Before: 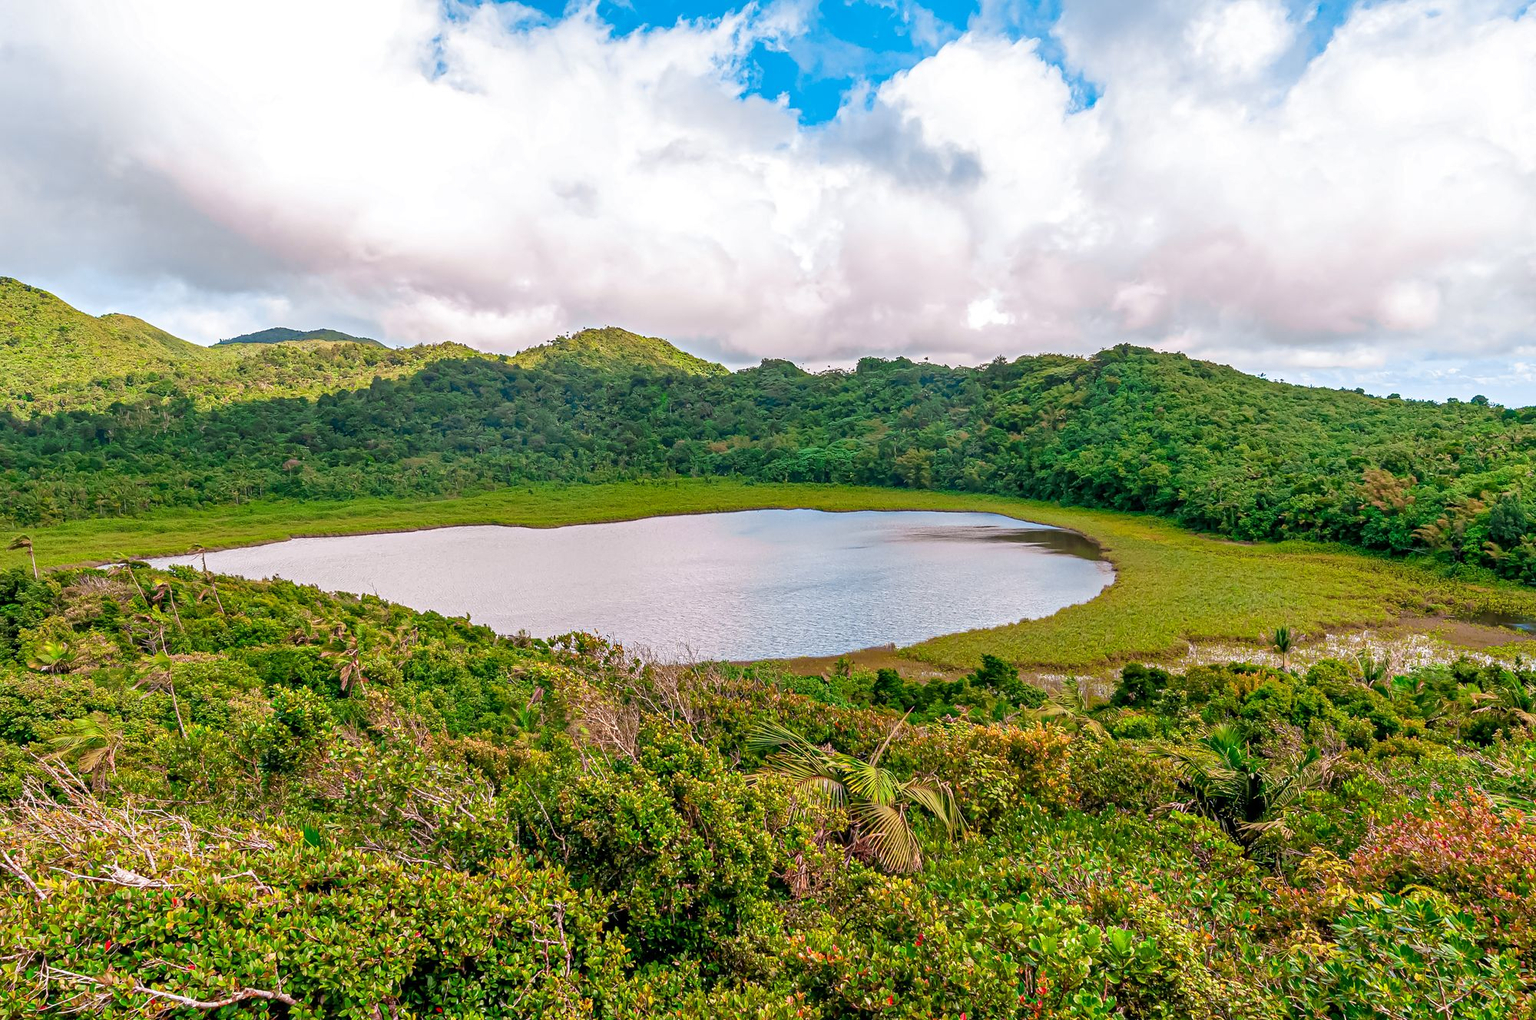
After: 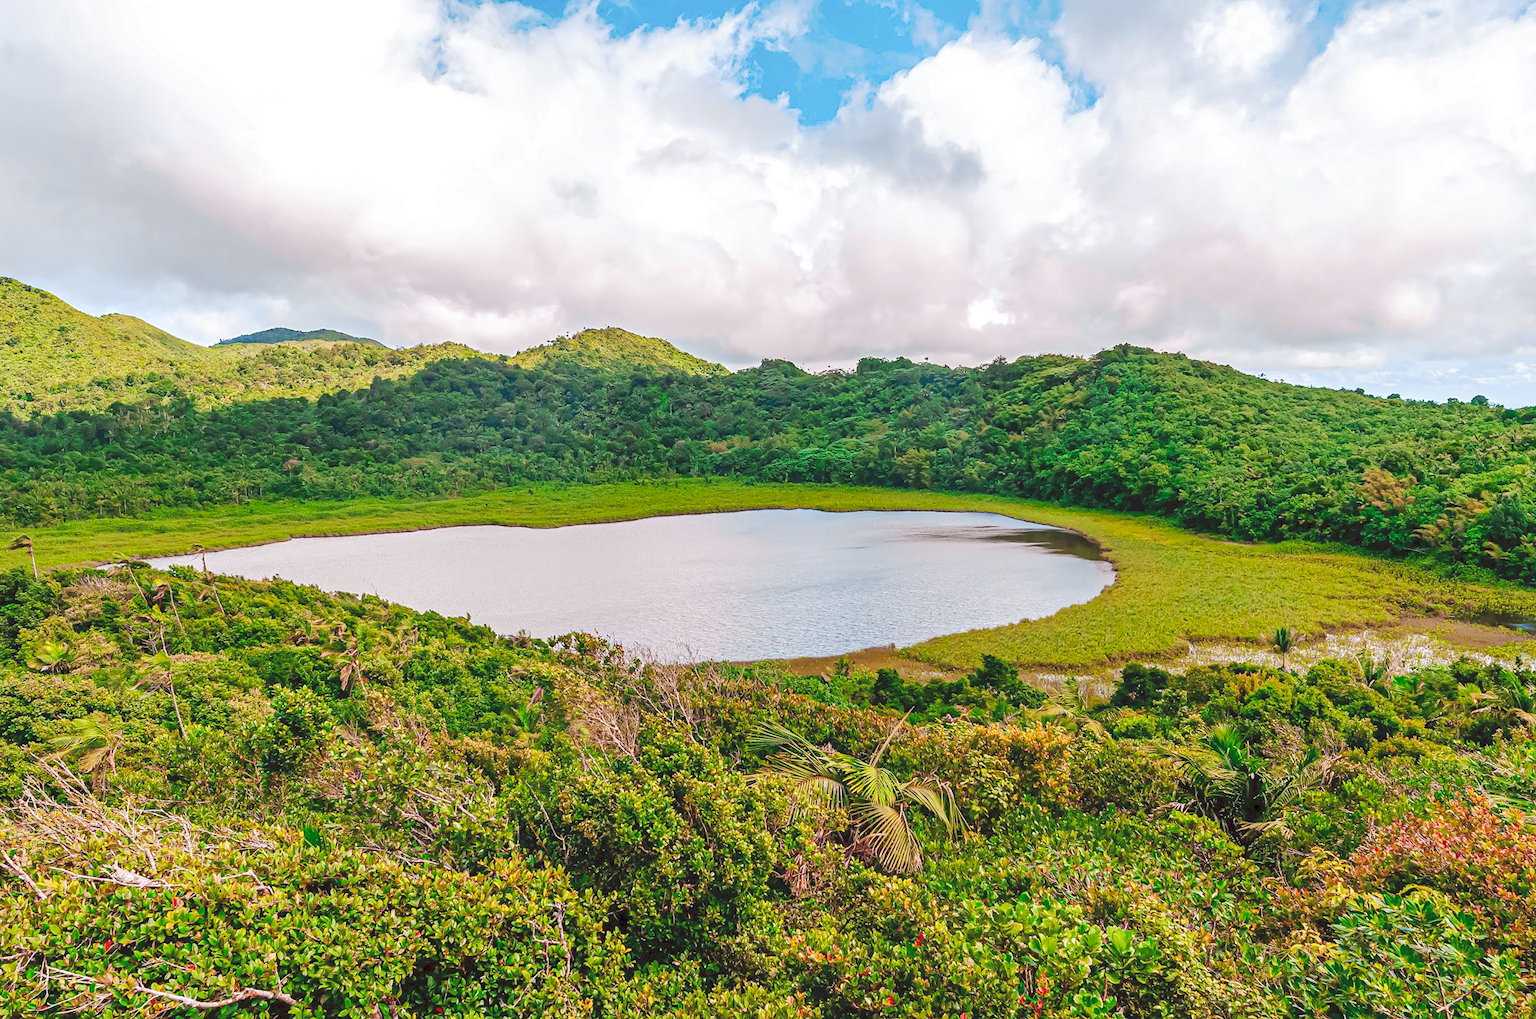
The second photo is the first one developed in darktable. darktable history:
tone curve: curves: ch0 [(0, 0) (0.003, 0.126) (0.011, 0.129) (0.025, 0.129) (0.044, 0.136) (0.069, 0.145) (0.1, 0.162) (0.136, 0.182) (0.177, 0.211) (0.224, 0.254) (0.277, 0.307) (0.335, 0.366) (0.399, 0.441) (0.468, 0.533) (0.543, 0.624) (0.623, 0.702) (0.709, 0.774) (0.801, 0.835) (0.898, 0.904) (1, 1)], preserve colors none
